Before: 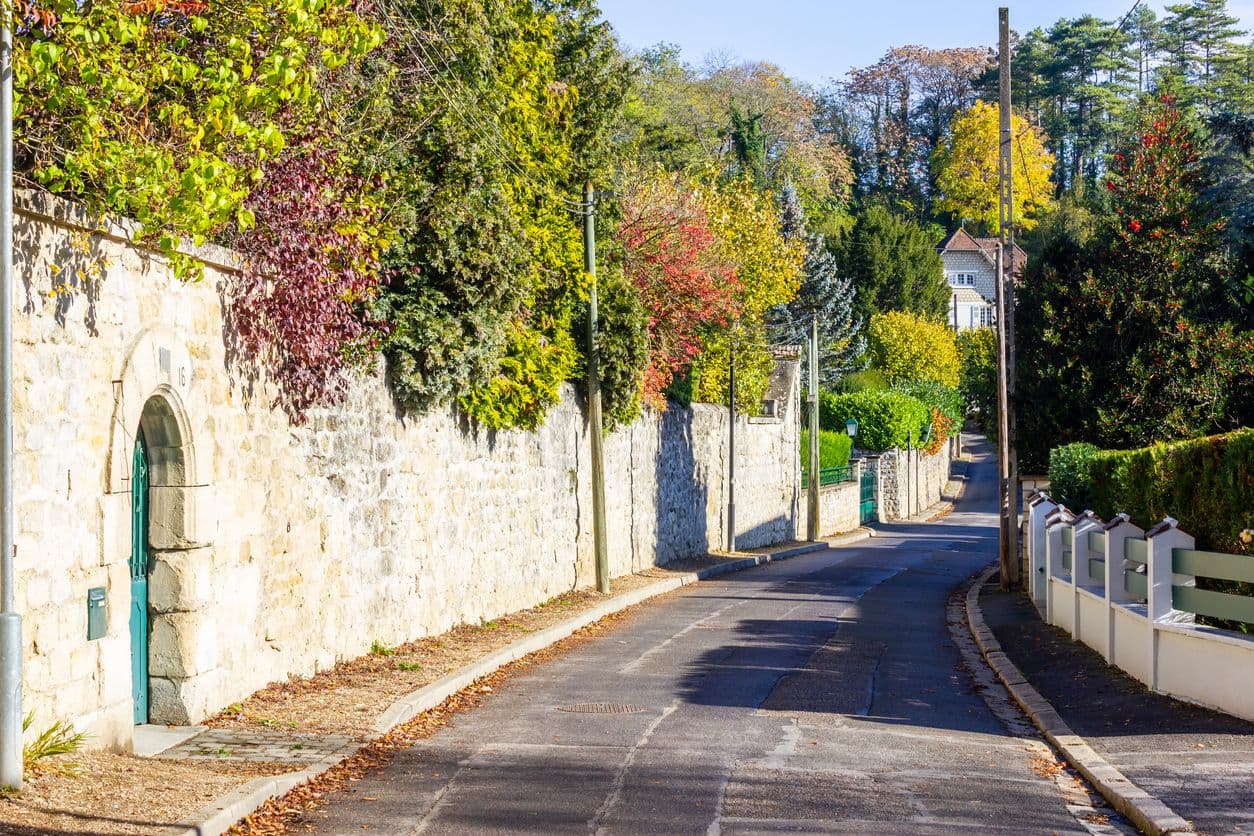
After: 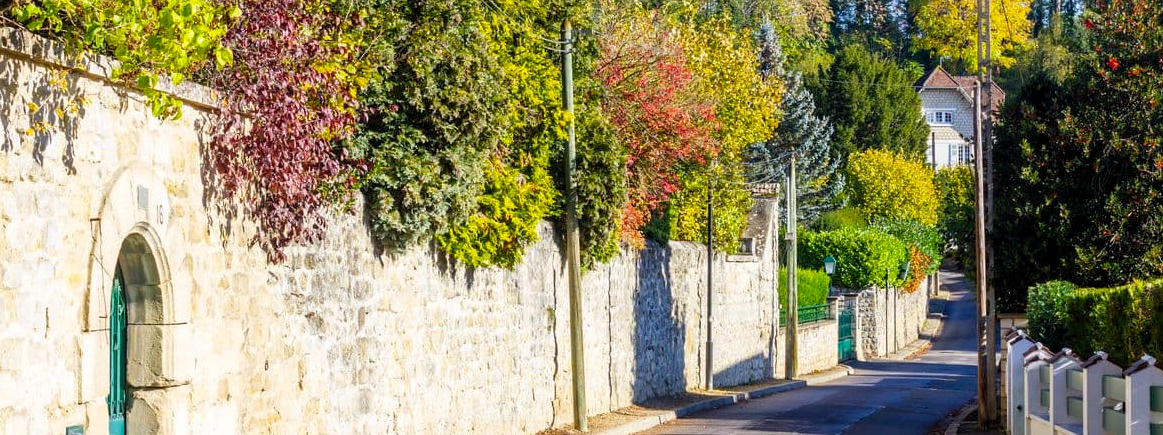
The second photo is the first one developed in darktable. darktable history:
color balance rgb: perceptual saturation grading › global saturation 1.052%, perceptual saturation grading › highlights -1.942%, perceptual saturation grading › mid-tones 4.581%, perceptual saturation grading › shadows 7.124%, global vibrance 20%
levels: levels [0.016, 0.5, 0.996]
crop: left 1.774%, top 19.475%, right 5.434%, bottom 28.4%
